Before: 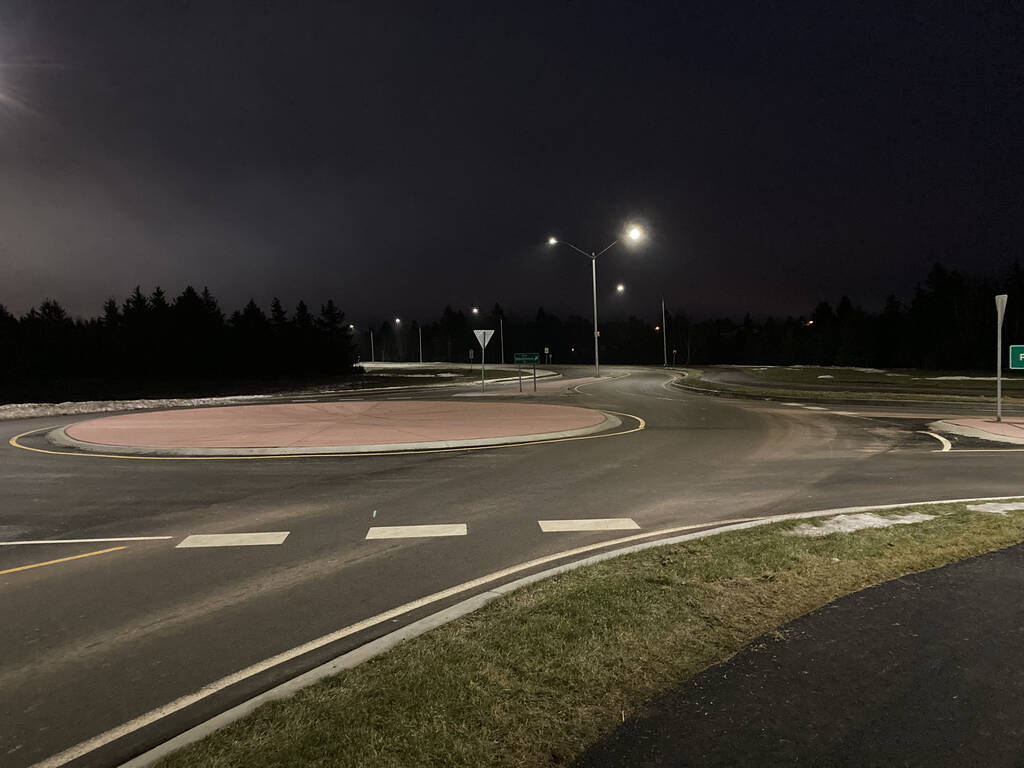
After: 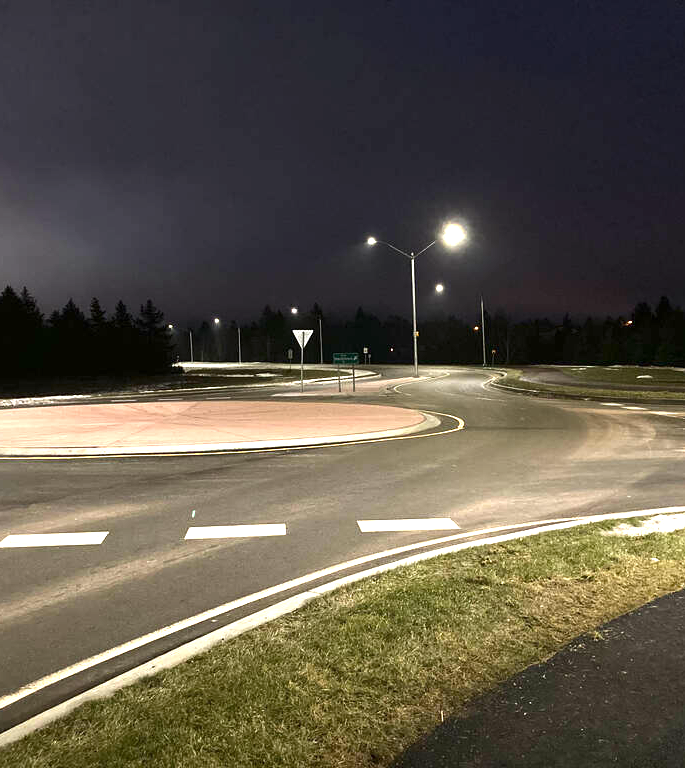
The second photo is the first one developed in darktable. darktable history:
contrast brightness saturation: brightness -0.088
crop and rotate: left 17.68%, right 15.343%
exposure: black level correction 0, exposure 1.709 EV, compensate exposure bias true, compensate highlight preservation false
color balance rgb: linear chroma grading › global chroma 9.901%, perceptual saturation grading › global saturation 0.645%
